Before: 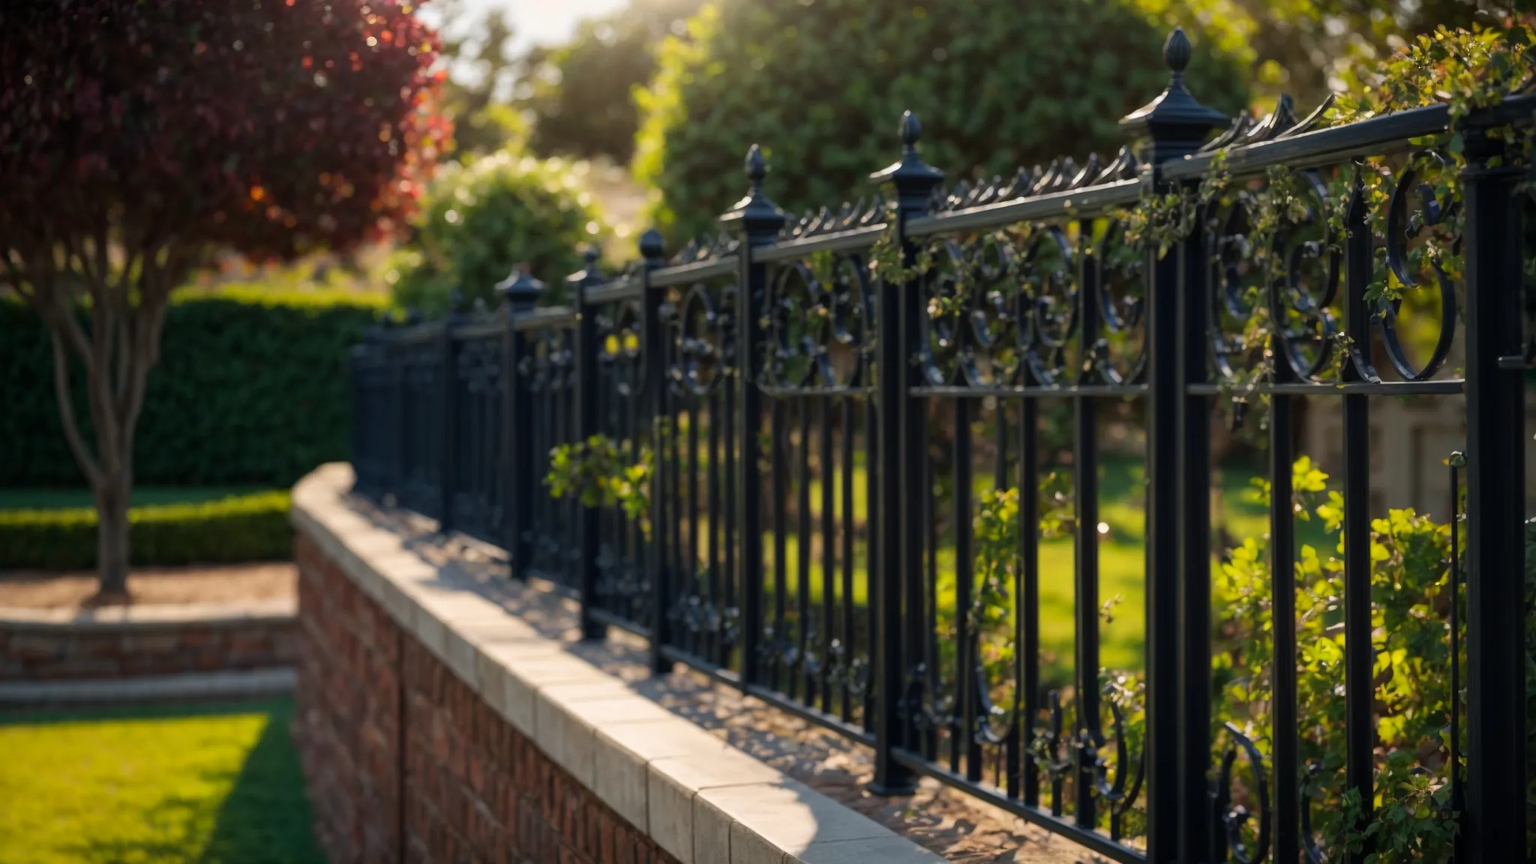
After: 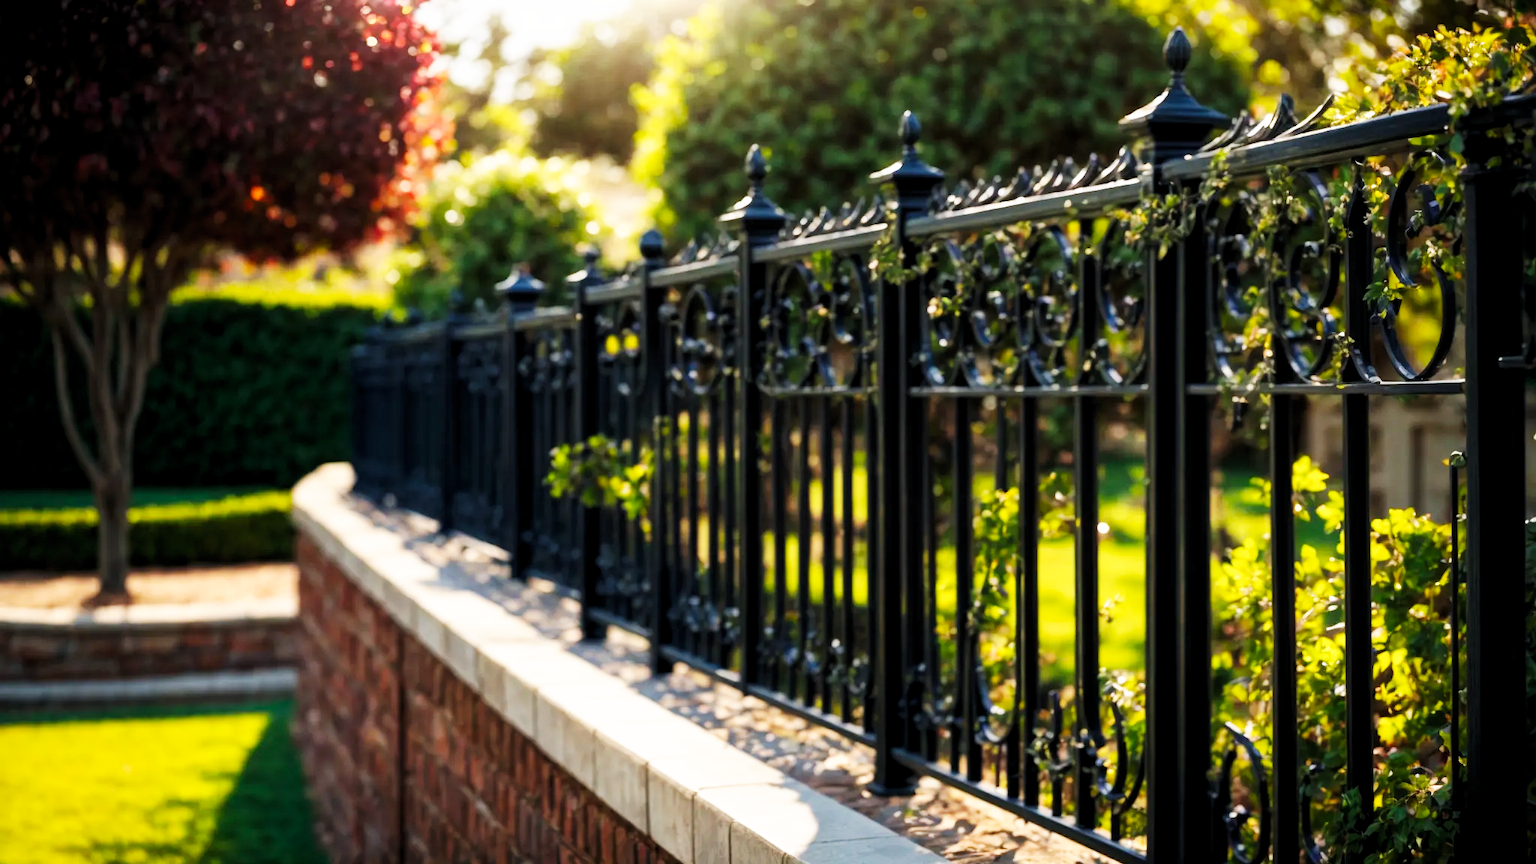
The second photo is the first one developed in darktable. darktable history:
base curve: curves: ch0 [(0, 0) (0.007, 0.004) (0.027, 0.03) (0.046, 0.07) (0.207, 0.54) (0.442, 0.872) (0.673, 0.972) (1, 1)], preserve colors none
levels: mode automatic, black 8.57%, levels [0, 0.43, 0.984]
